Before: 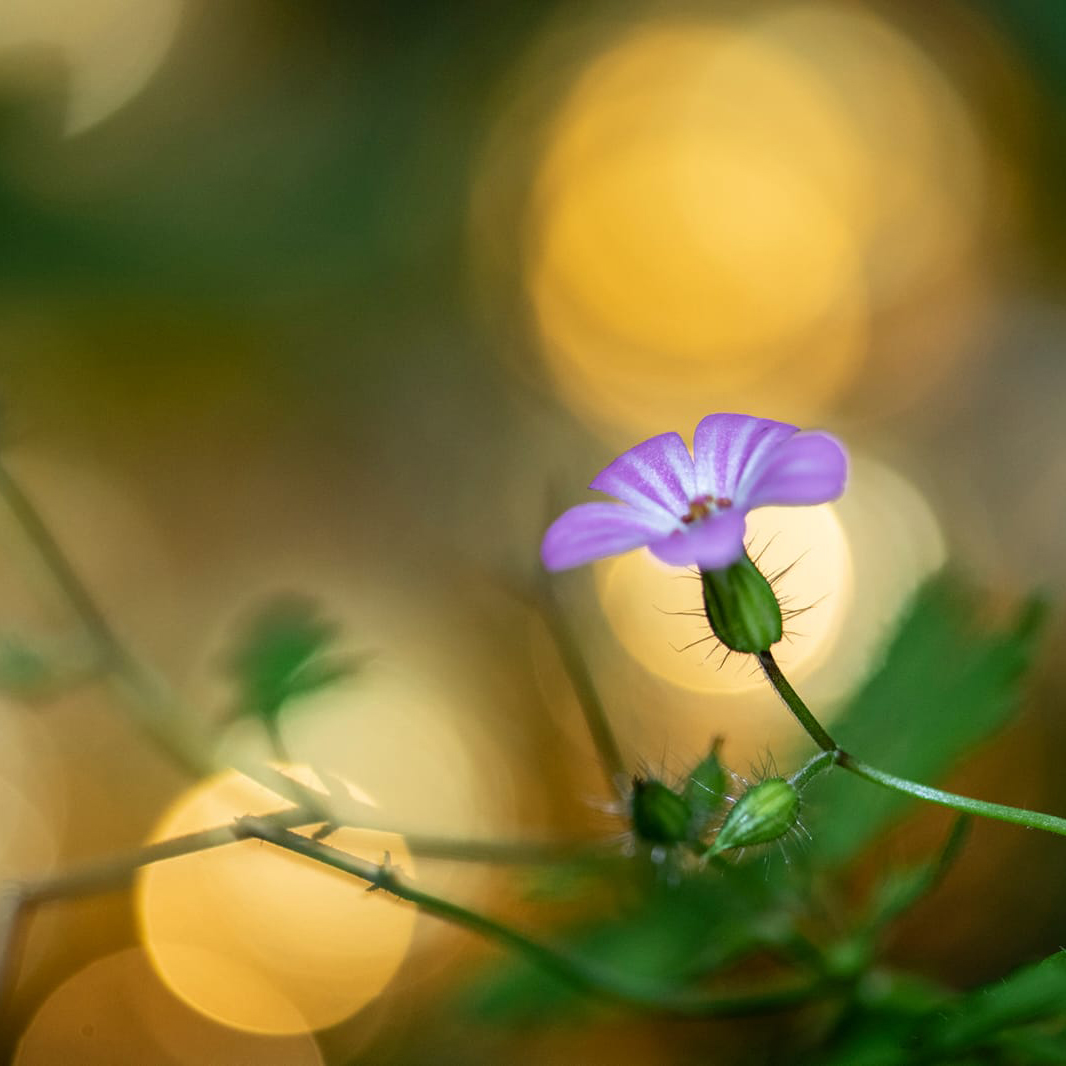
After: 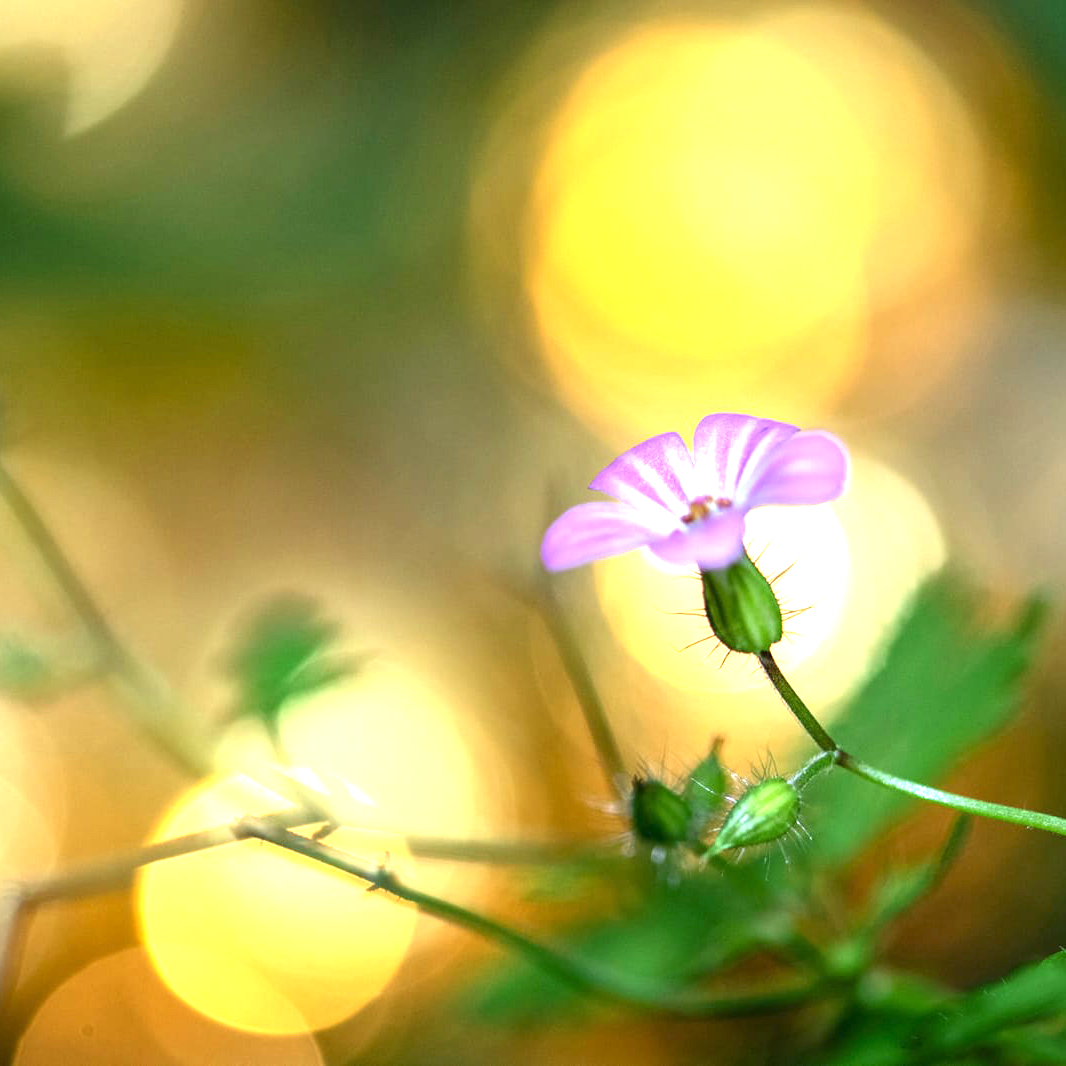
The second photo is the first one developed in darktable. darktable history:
exposure: exposure 1.268 EV, compensate highlight preservation false
